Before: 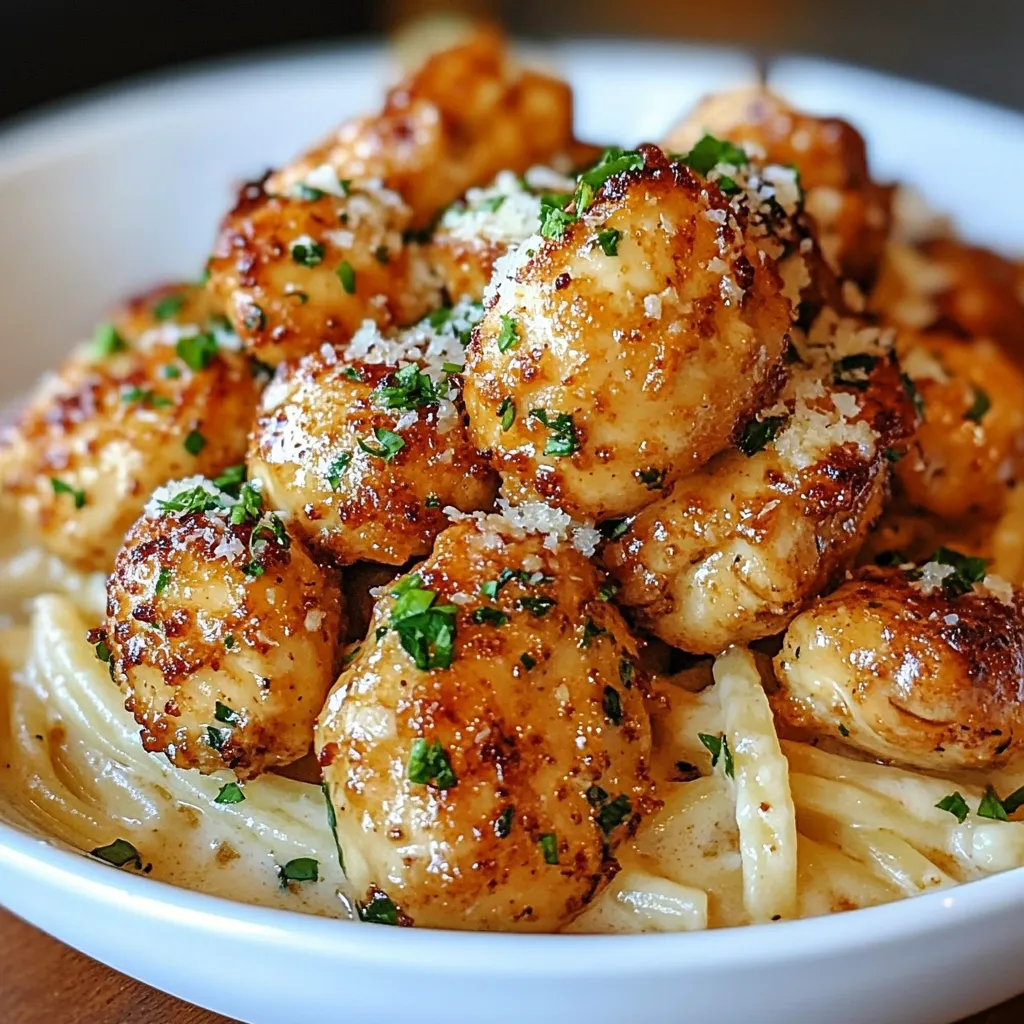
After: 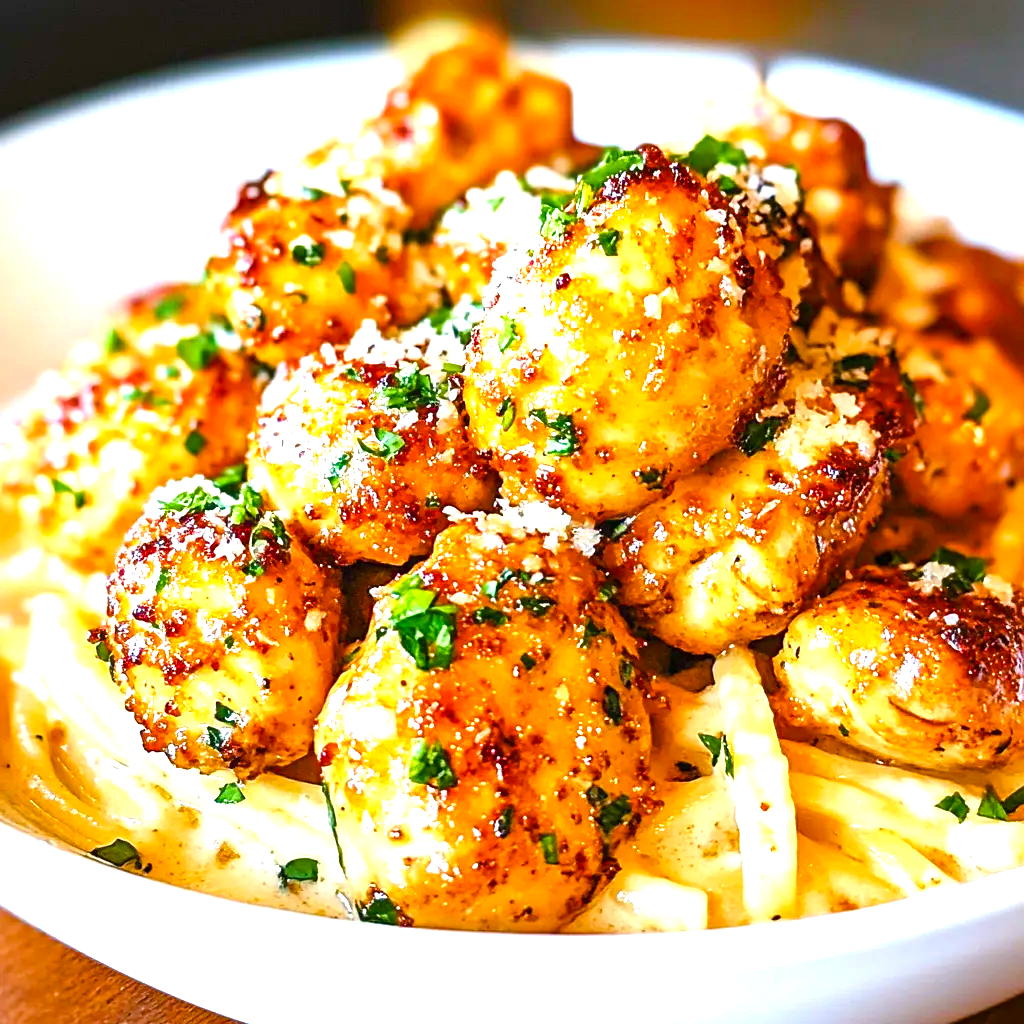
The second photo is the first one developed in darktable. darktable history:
exposure: black level correction 0, exposure 1.199 EV, compensate highlight preservation false
color balance rgb: highlights gain › chroma 1.664%, highlights gain › hue 55.35°, perceptual saturation grading › global saturation 20%, perceptual saturation grading › highlights -14.172%, perceptual saturation grading › shadows 49.358%, perceptual brilliance grading › global brilliance 10.173%, global vibrance 20%
